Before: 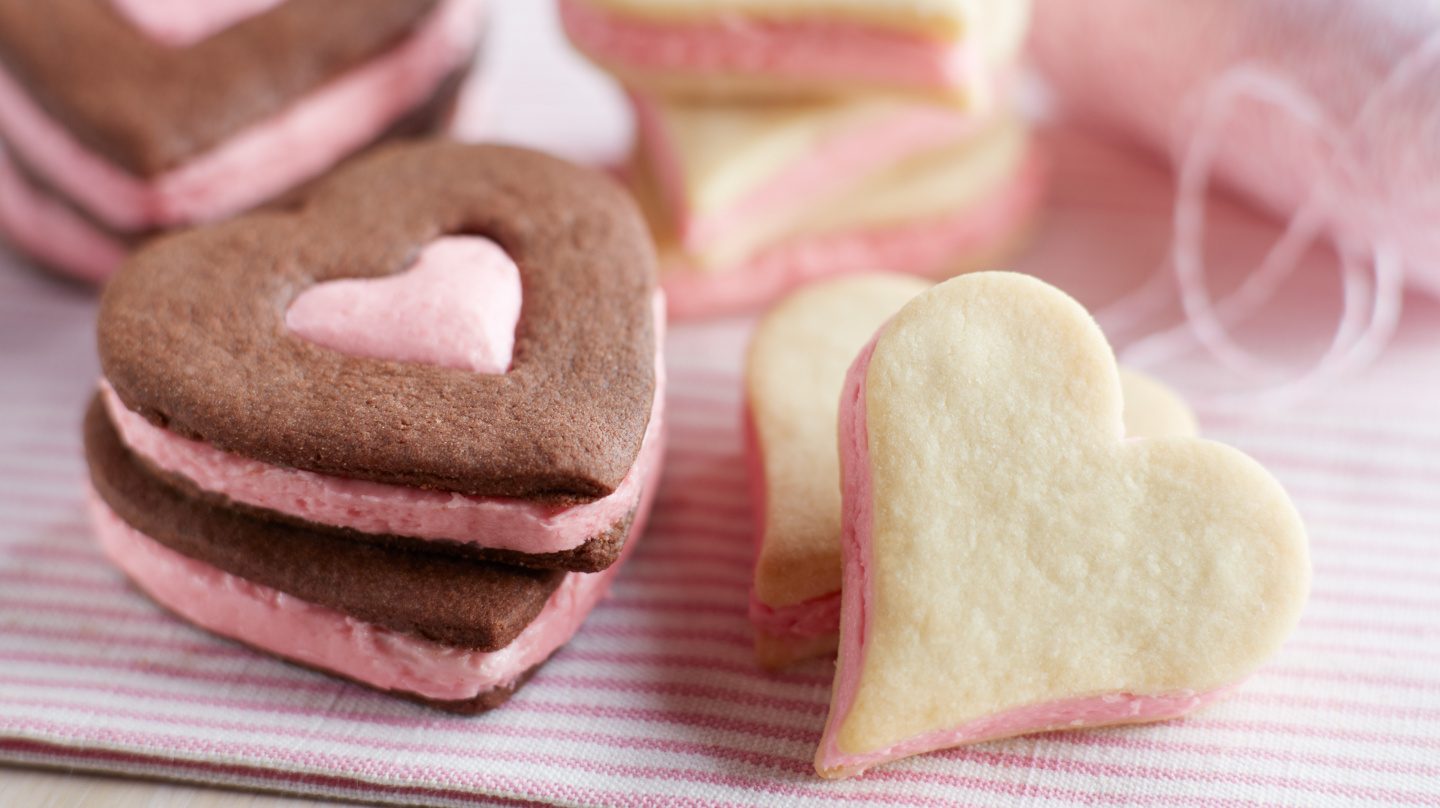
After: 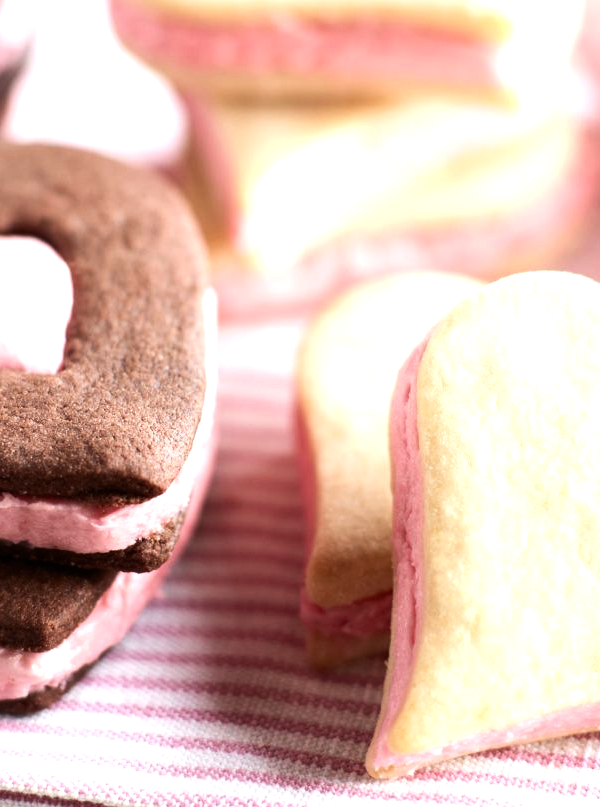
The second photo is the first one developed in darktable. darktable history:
crop: left 31.229%, right 27.105%
tone equalizer: -8 EV -1.08 EV, -7 EV -1.01 EV, -6 EV -0.867 EV, -5 EV -0.578 EV, -3 EV 0.578 EV, -2 EV 0.867 EV, -1 EV 1.01 EV, +0 EV 1.08 EV, edges refinement/feathering 500, mask exposure compensation -1.57 EV, preserve details no
